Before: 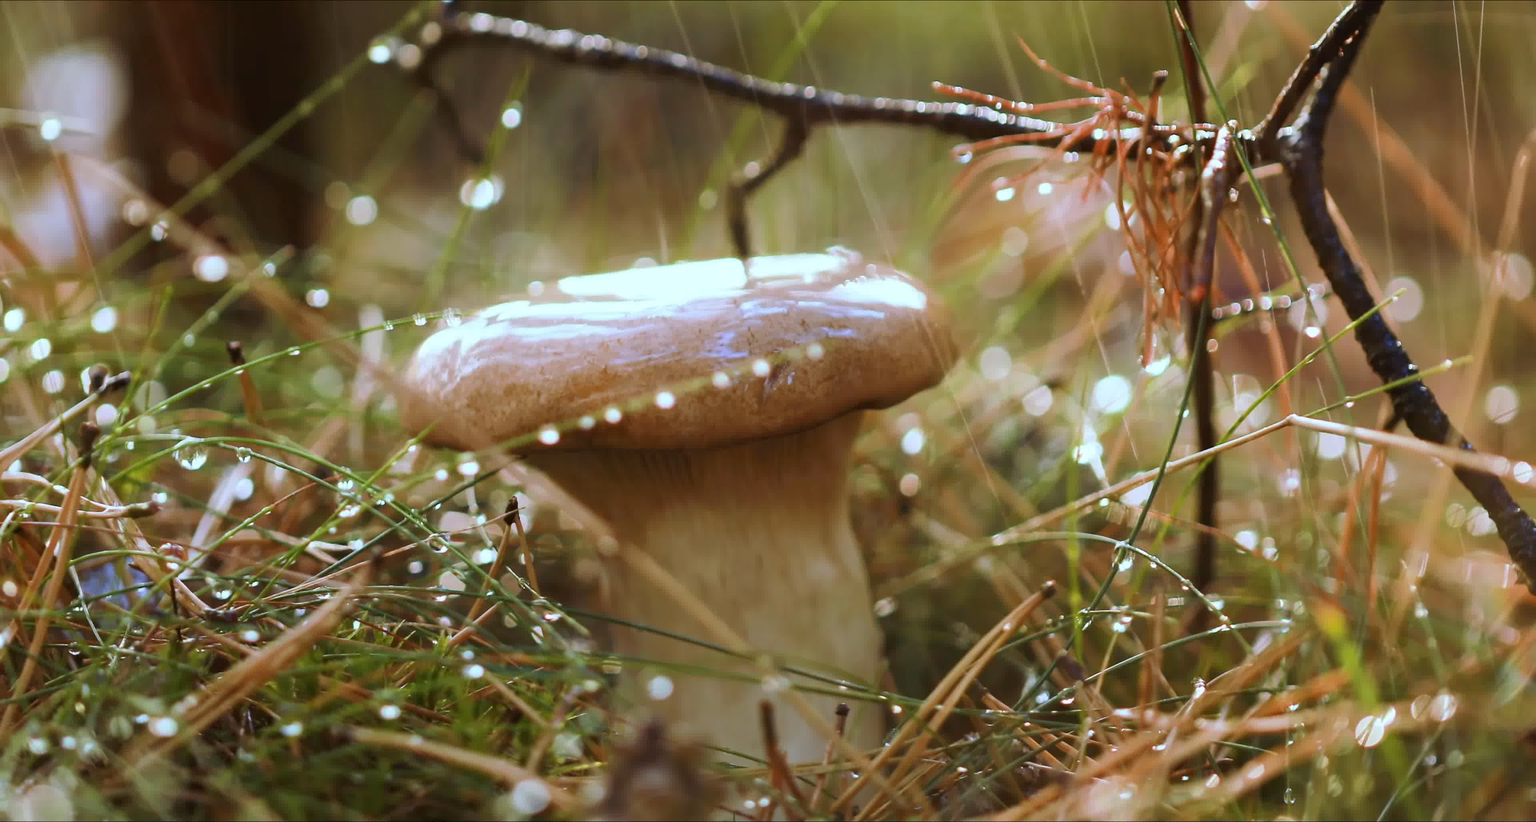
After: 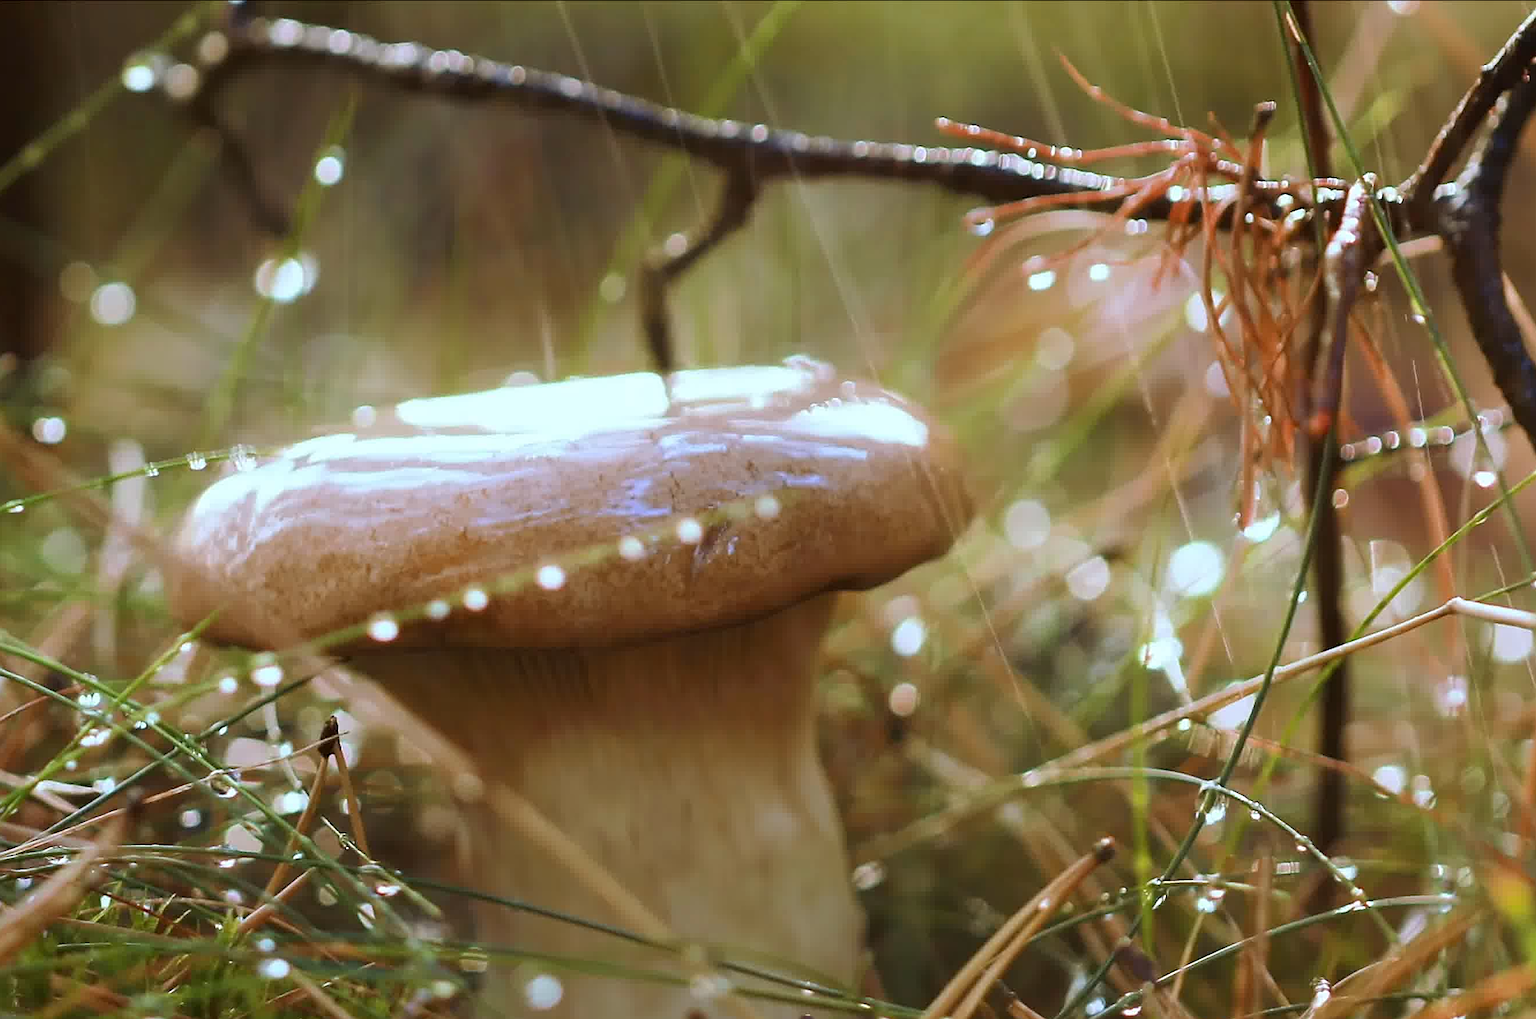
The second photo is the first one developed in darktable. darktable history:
crop: left 18.479%, right 12.2%, bottom 13.971%
sharpen: on, module defaults
